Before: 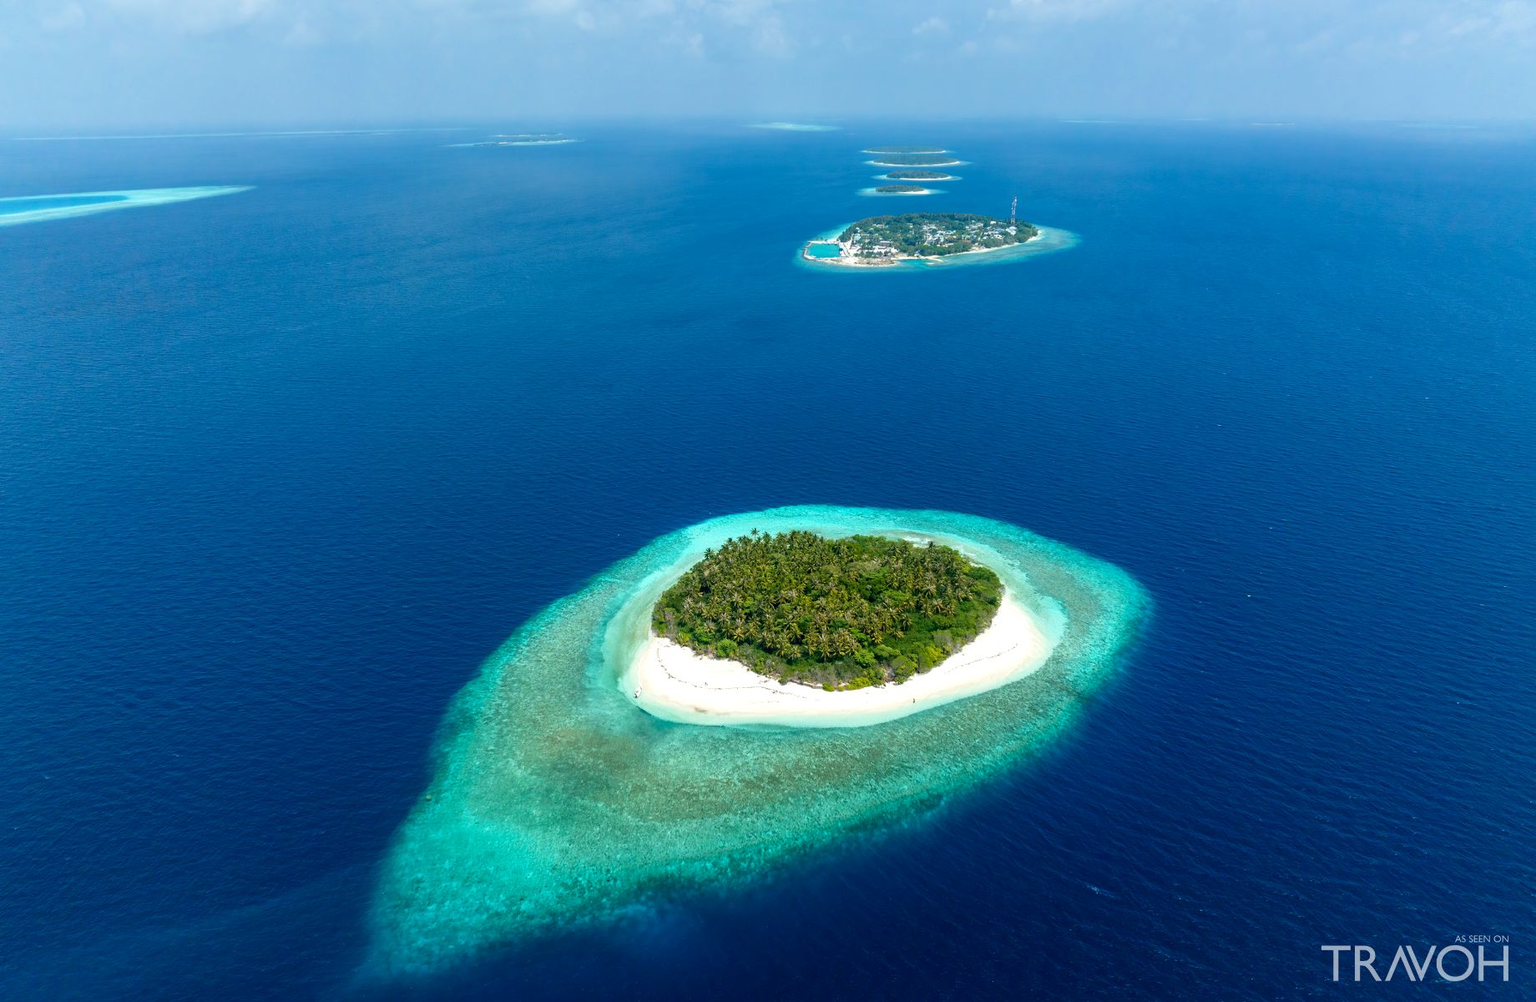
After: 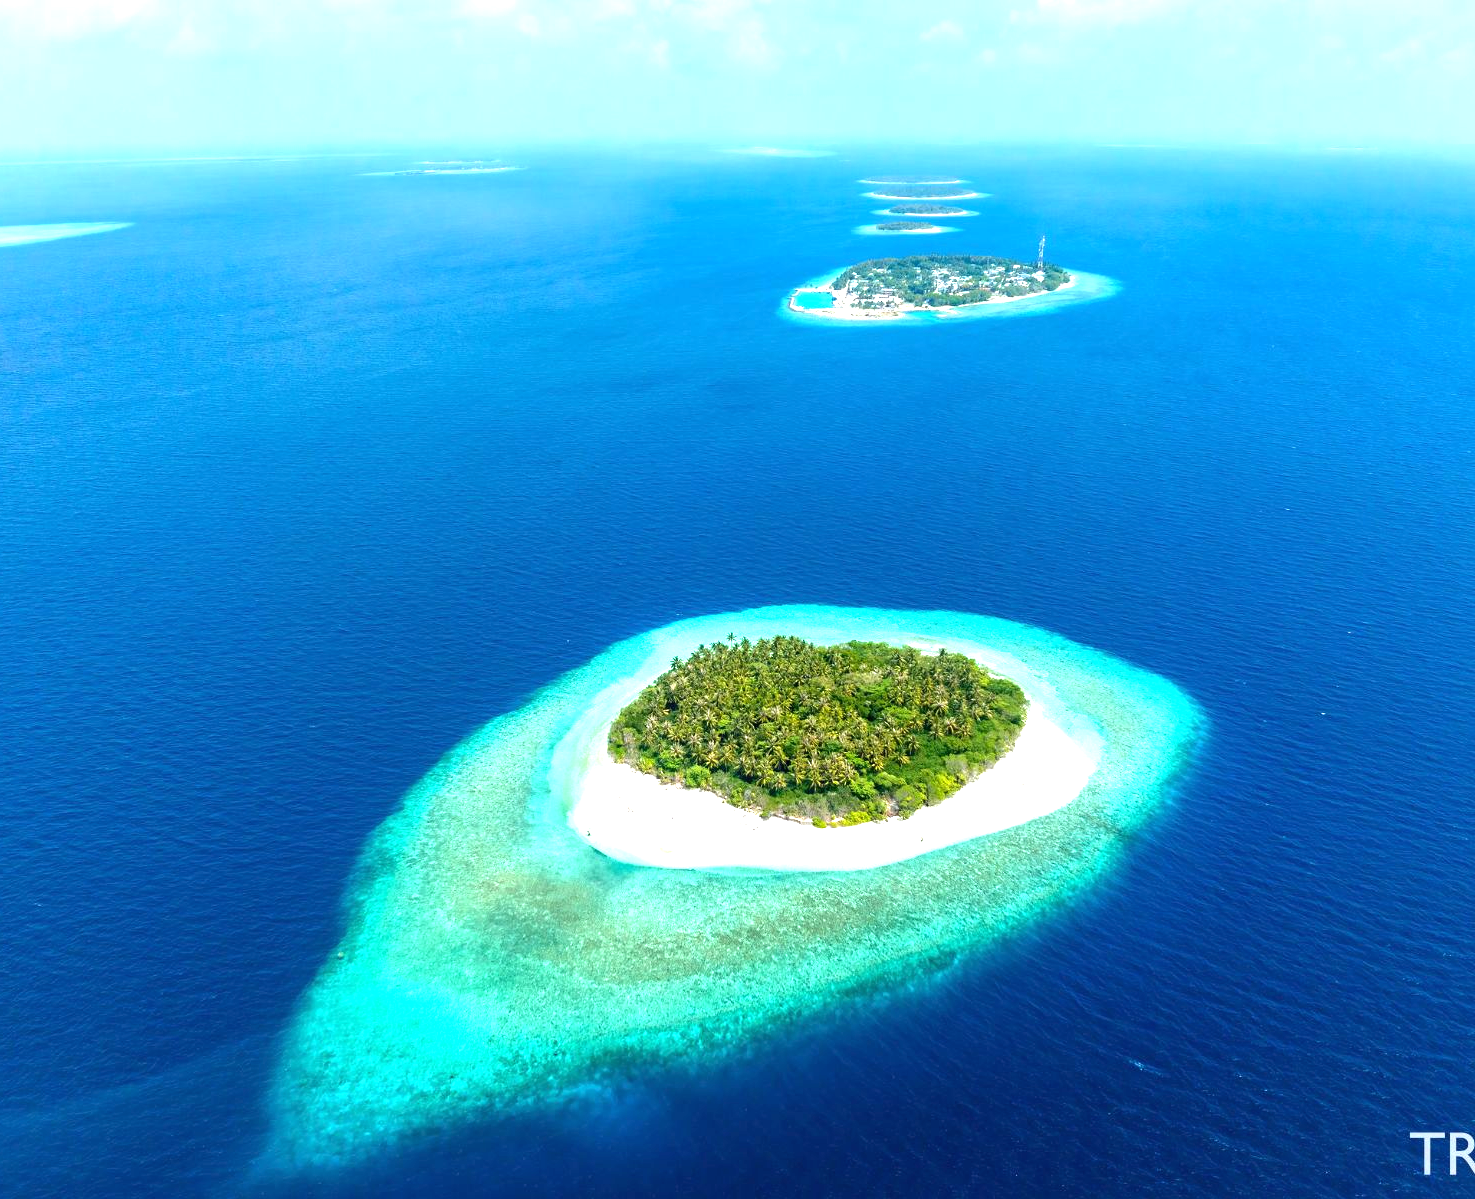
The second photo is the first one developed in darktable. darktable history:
crop and rotate: left 9.511%, right 10.297%
exposure: black level correction 0, exposure 1.199 EV, compensate highlight preservation false
